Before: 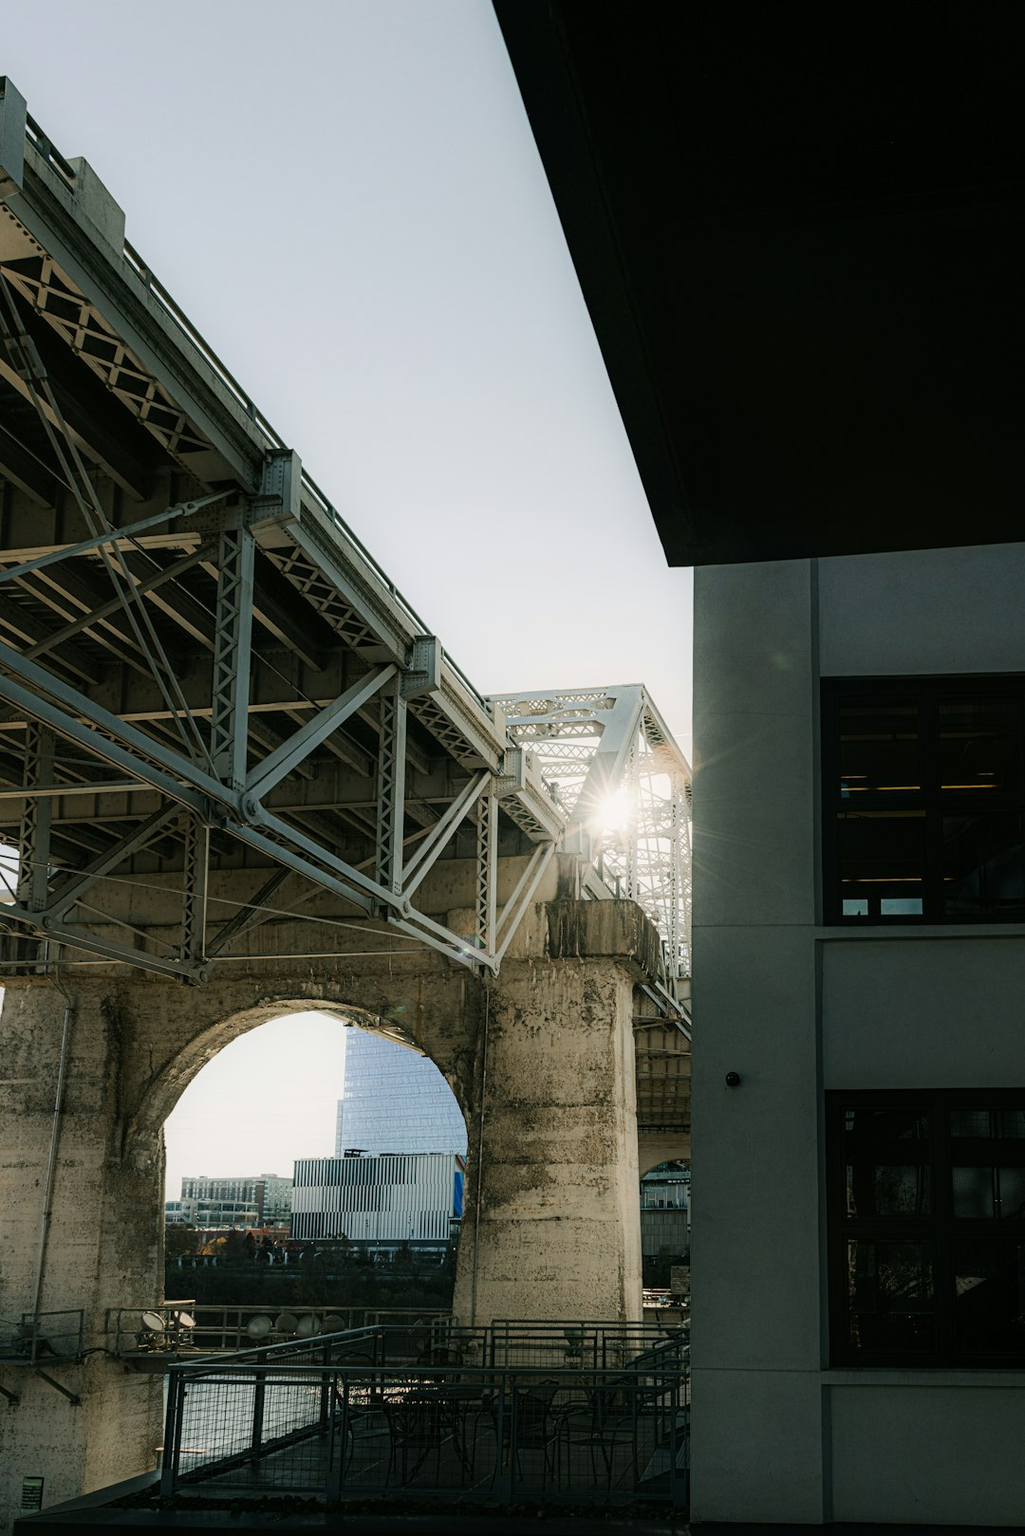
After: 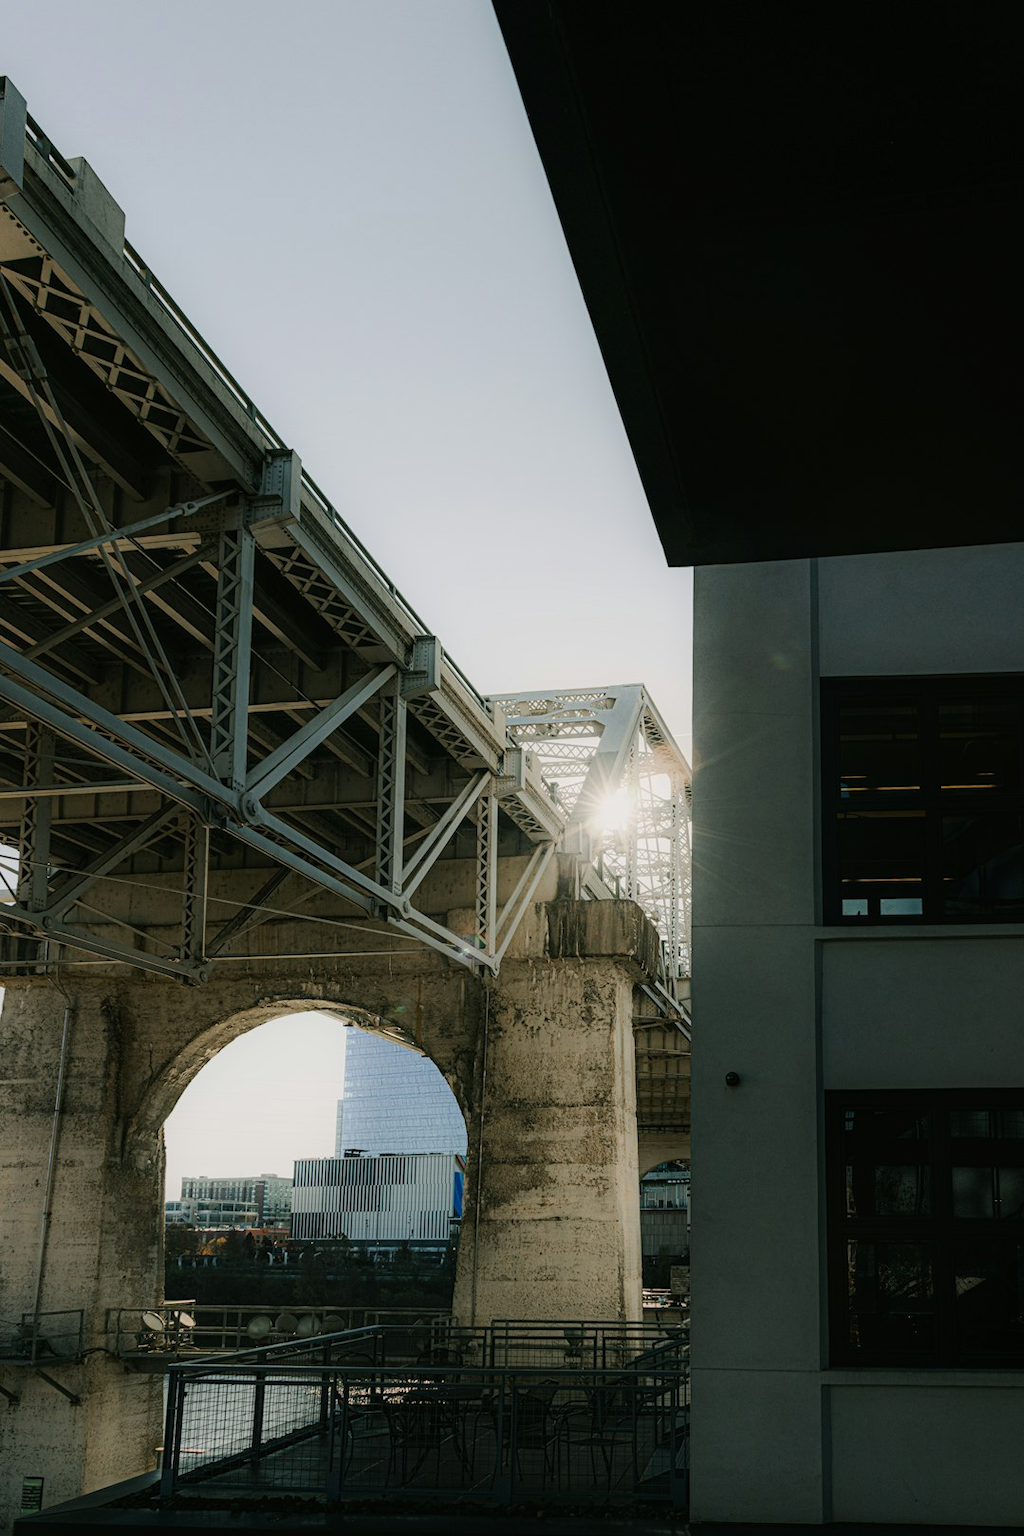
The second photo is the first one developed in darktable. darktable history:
exposure: exposure -0.157 EV, compensate highlight preservation false
contrast brightness saturation: contrast -0.016, brightness -0.015, saturation 0.037
